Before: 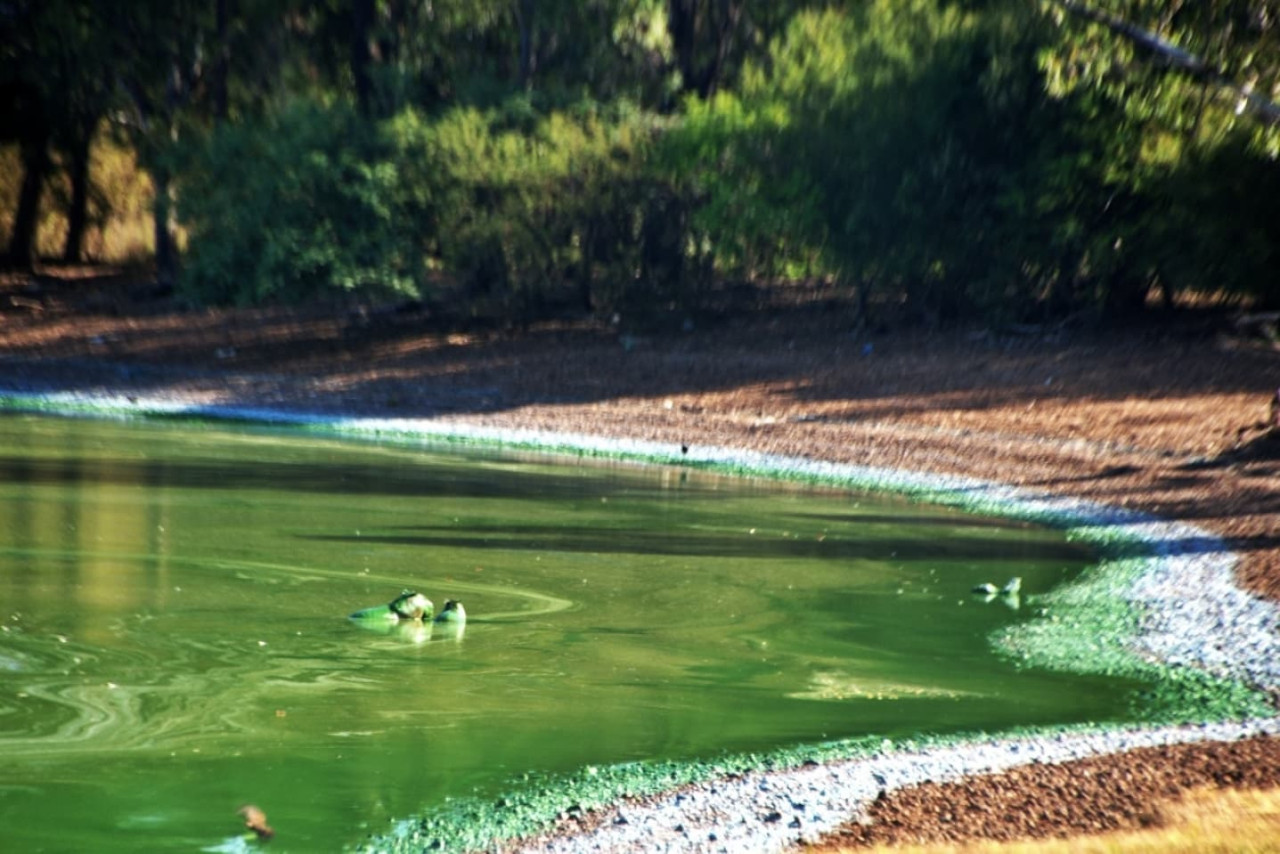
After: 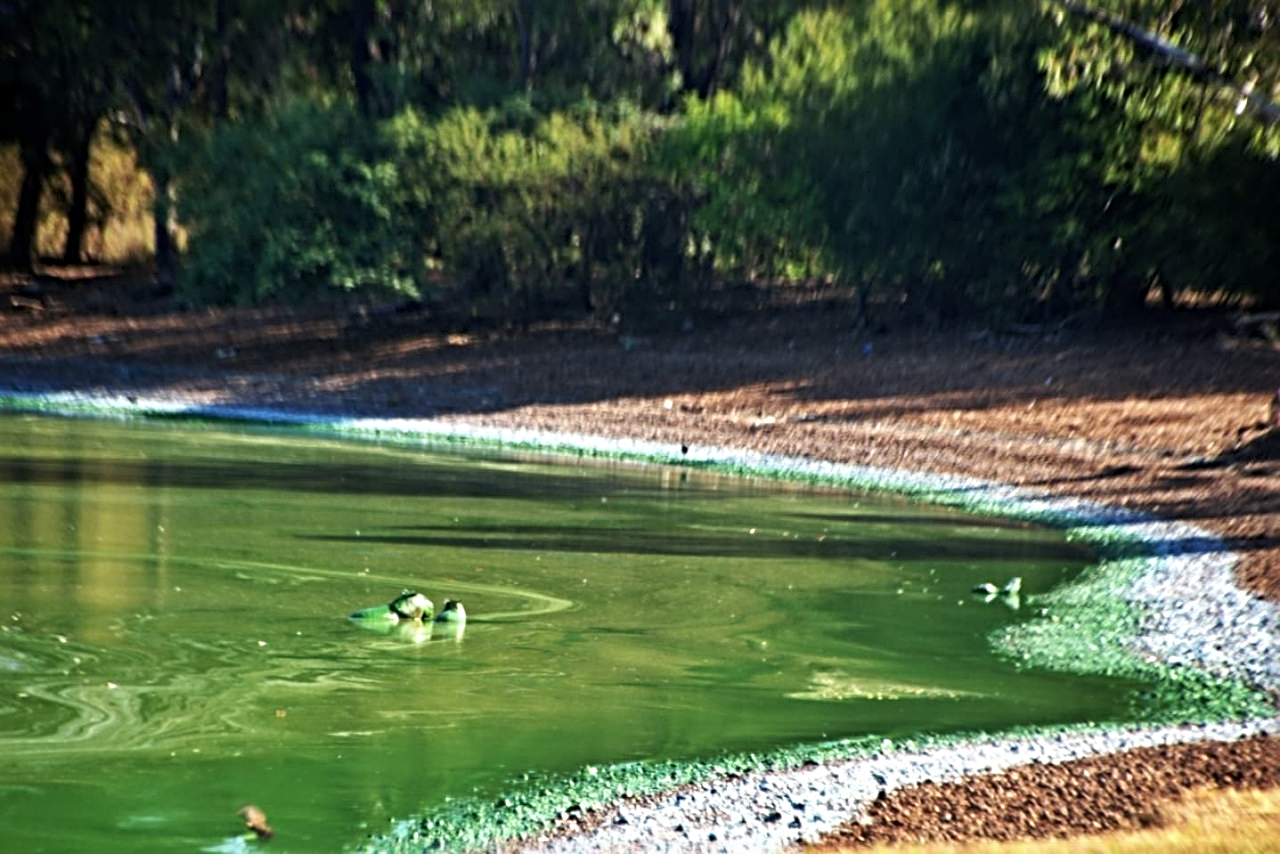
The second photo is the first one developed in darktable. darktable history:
sharpen: radius 4.85
